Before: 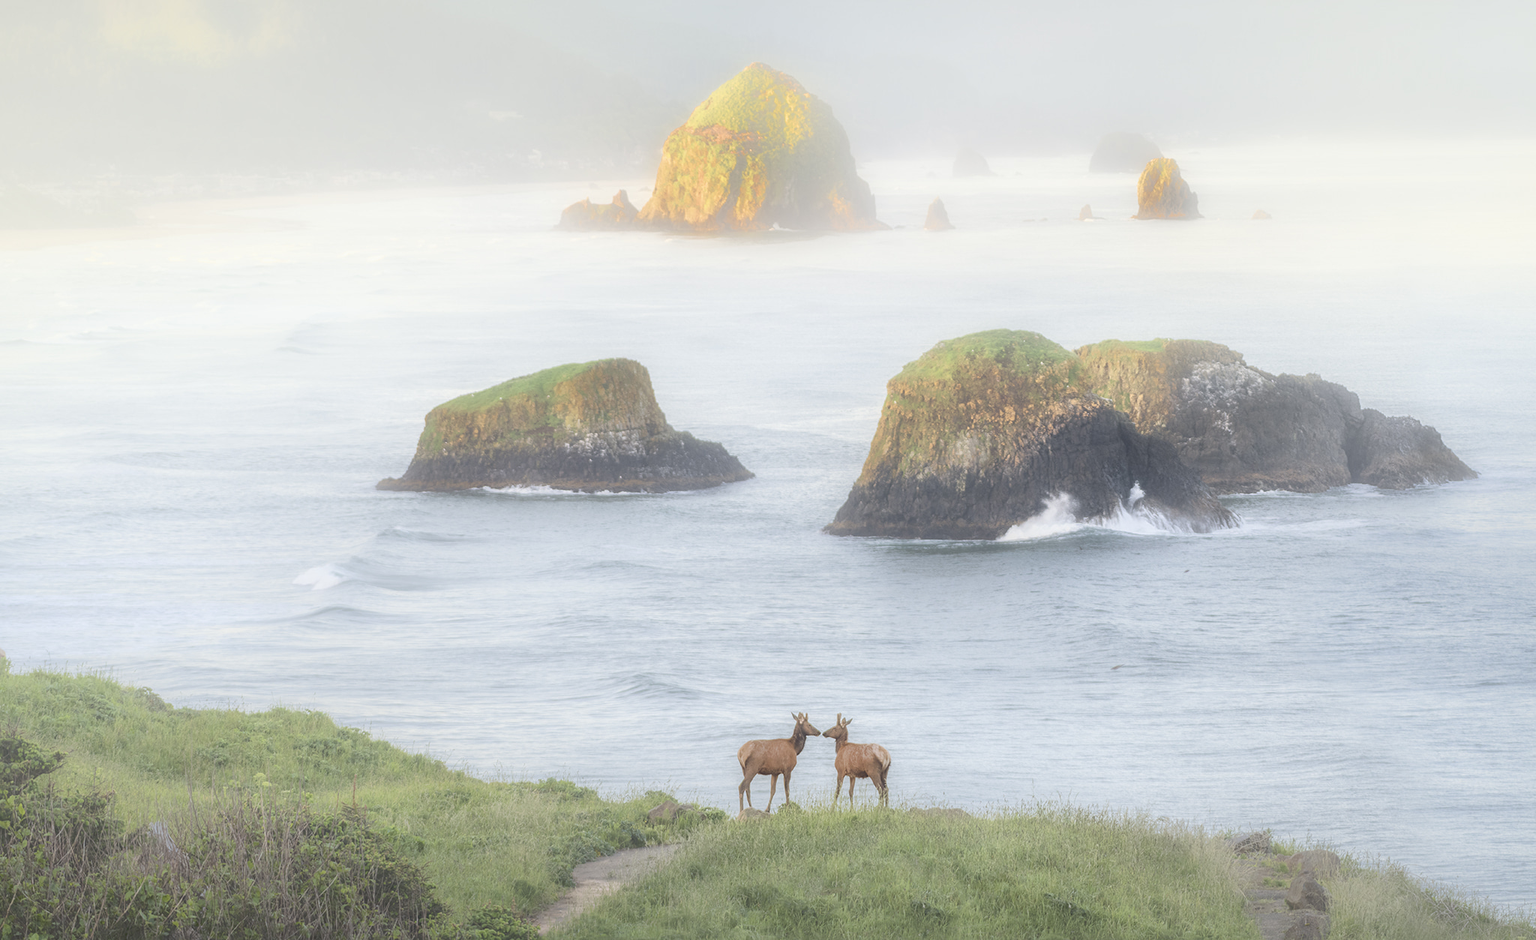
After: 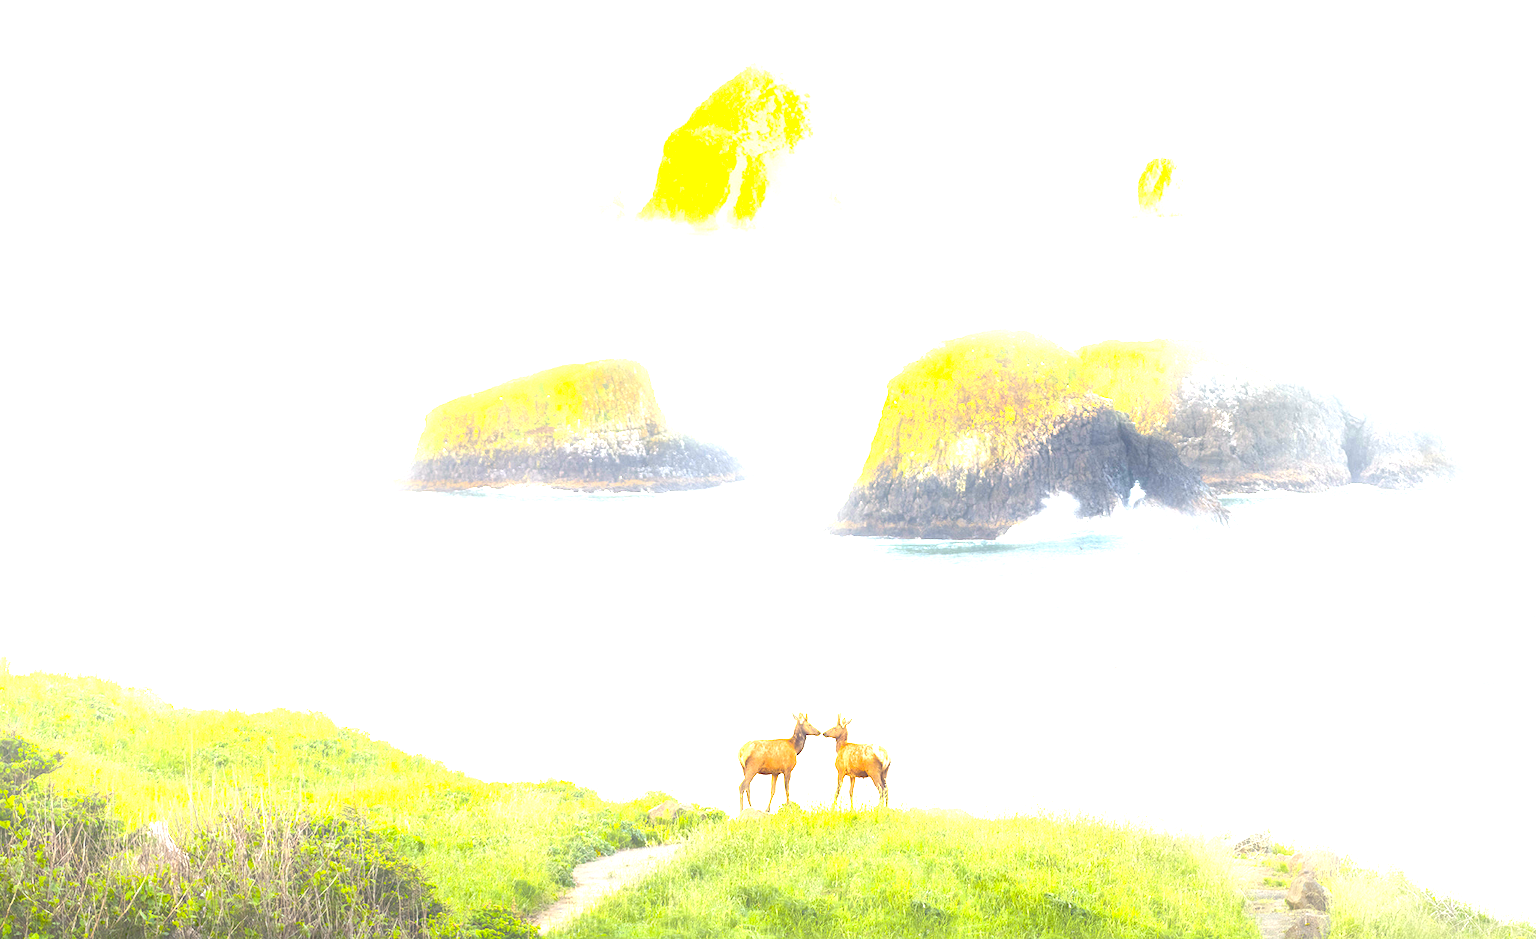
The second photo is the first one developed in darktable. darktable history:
color balance rgb: highlights gain › luminance 6.427%, highlights gain › chroma 1.253%, highlights gain › hue 89.48°, global offset › luminance -0.5%, perceptual saturation grading › global saturation 63.738%, perceptual saturation grading › highlights 49.835%, perceptual saturation grading › shadows 29.519%
exposure: black level correction 0, exposure 1.743 EV, compensate highlight preservation false
contrast brightness saturation: brightness -0.089
